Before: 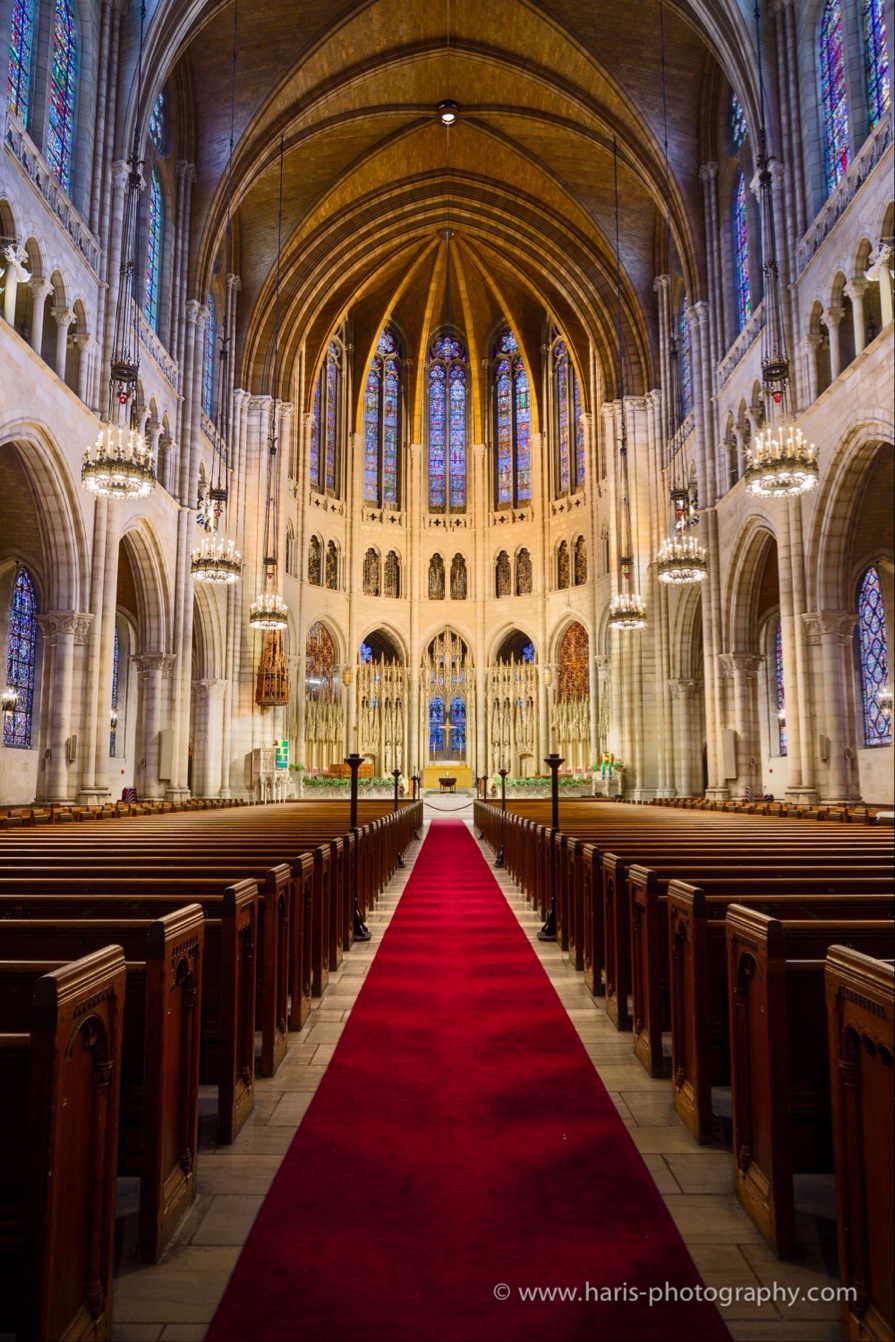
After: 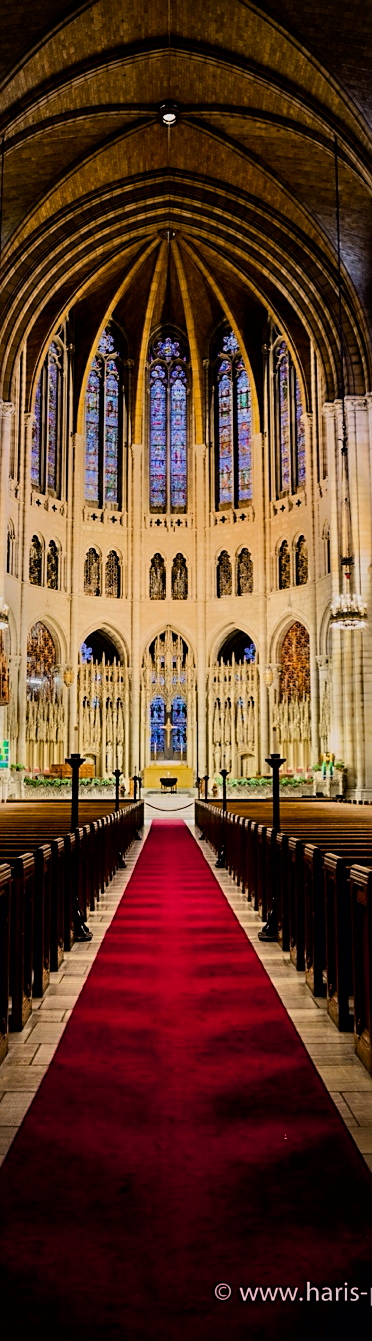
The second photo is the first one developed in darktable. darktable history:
graduated density: rotation -0.352°, offset 57.64
exposure: black level correction 0.01, exposure 0.014 EV, compensate highlight preservation false
crop: left 31.229%, right 27.105%
tone equalizer: -8 EV -0.75 EV, -7 EV -0.7 EV, -6 EV -0.6 EV, -5 EV -0.4 EV, -3 EV 0.4 EV, -2 EV 0.6 EV, -1 EV 0.7 EV, +0 EV 0.75 EV, edges refinement/feathering 500, mask exposure compensation -1.57 EV, preserve details no
filmic rgb: black relative exposure -7.65 EV, white relative exposure 4.56 EV, hardness 3.61, color science v6 (2022)
sharpen: on, module defaults
